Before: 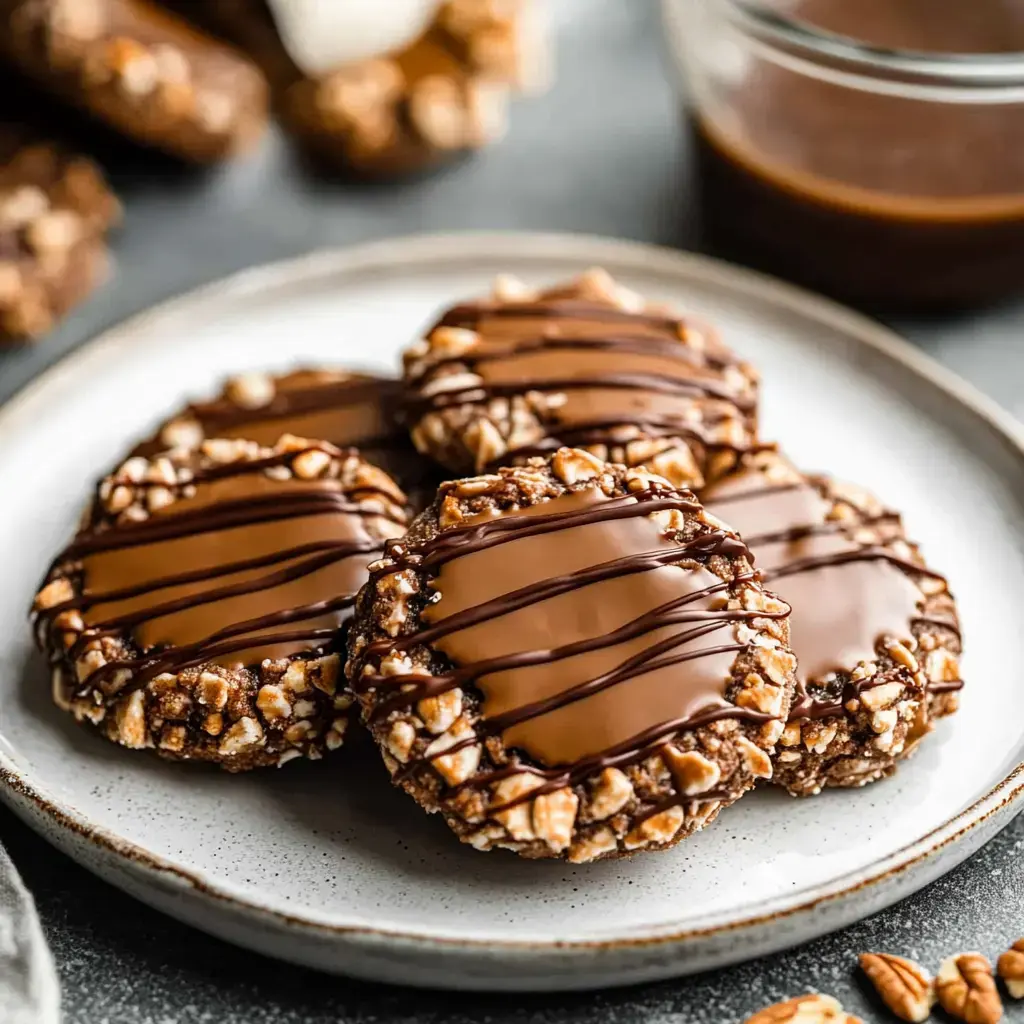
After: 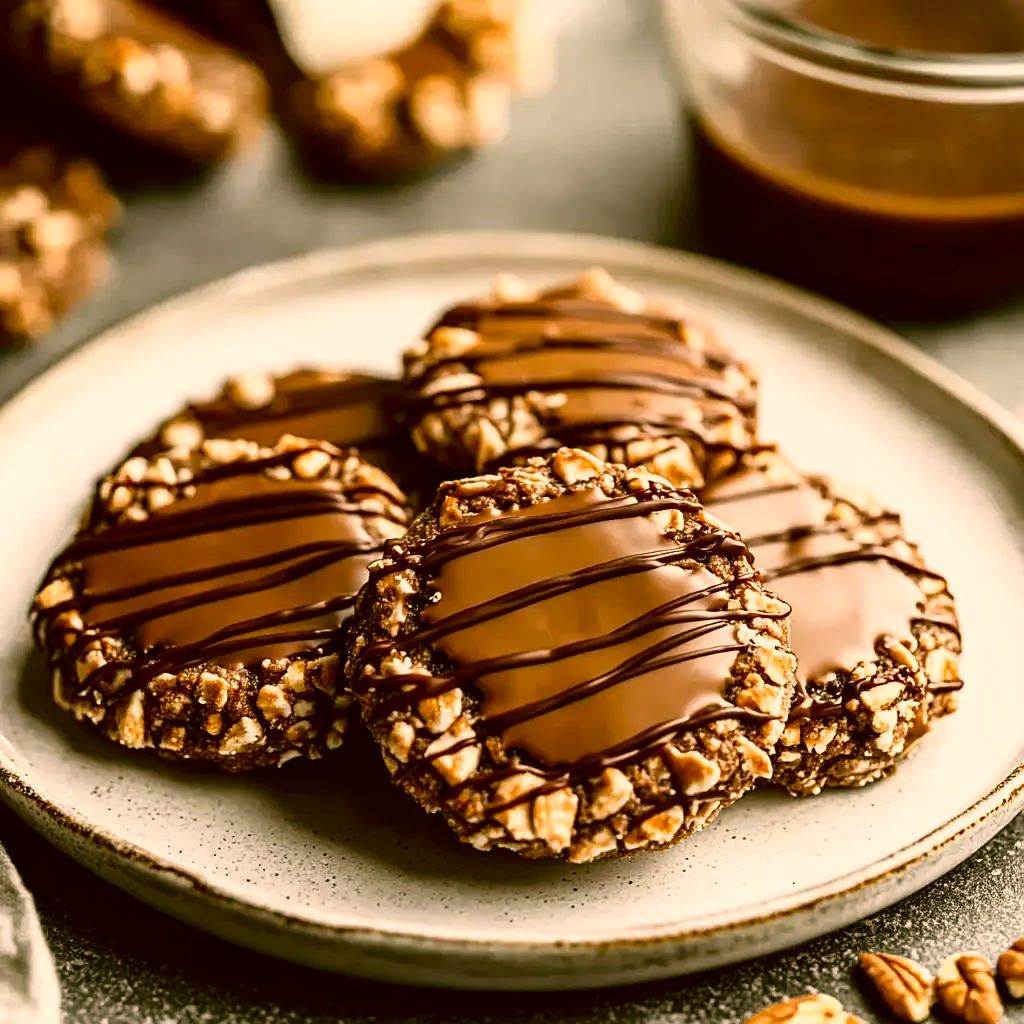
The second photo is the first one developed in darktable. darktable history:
sharpen: amount 0.202
shadows and highlights: shadows -63.91, white point adjustment -5.39, highlights 60.84, shadows color adjustment 98%, highlights color adjustment 59.32%
color correction: highlights a* 8.71, highlights b* 15.36, shadows a* -0.607, shadows b* 25.84
